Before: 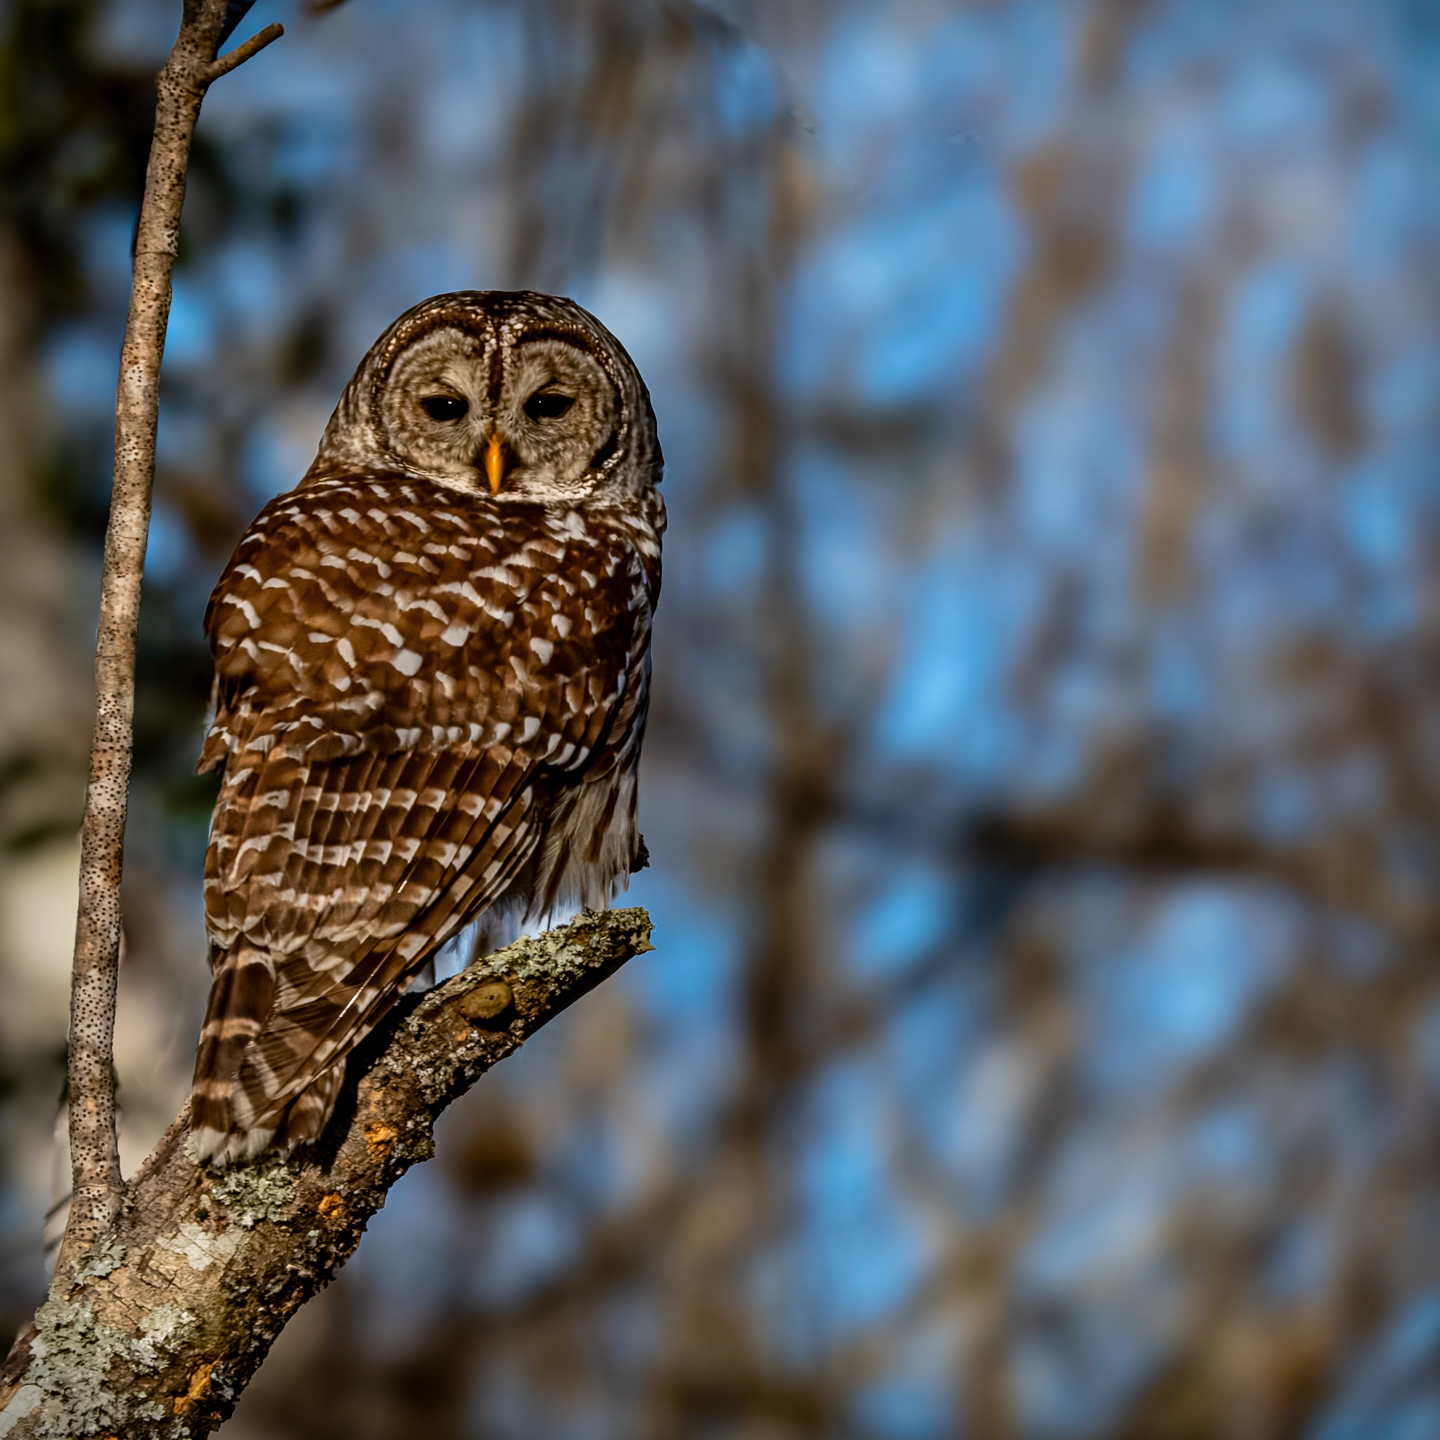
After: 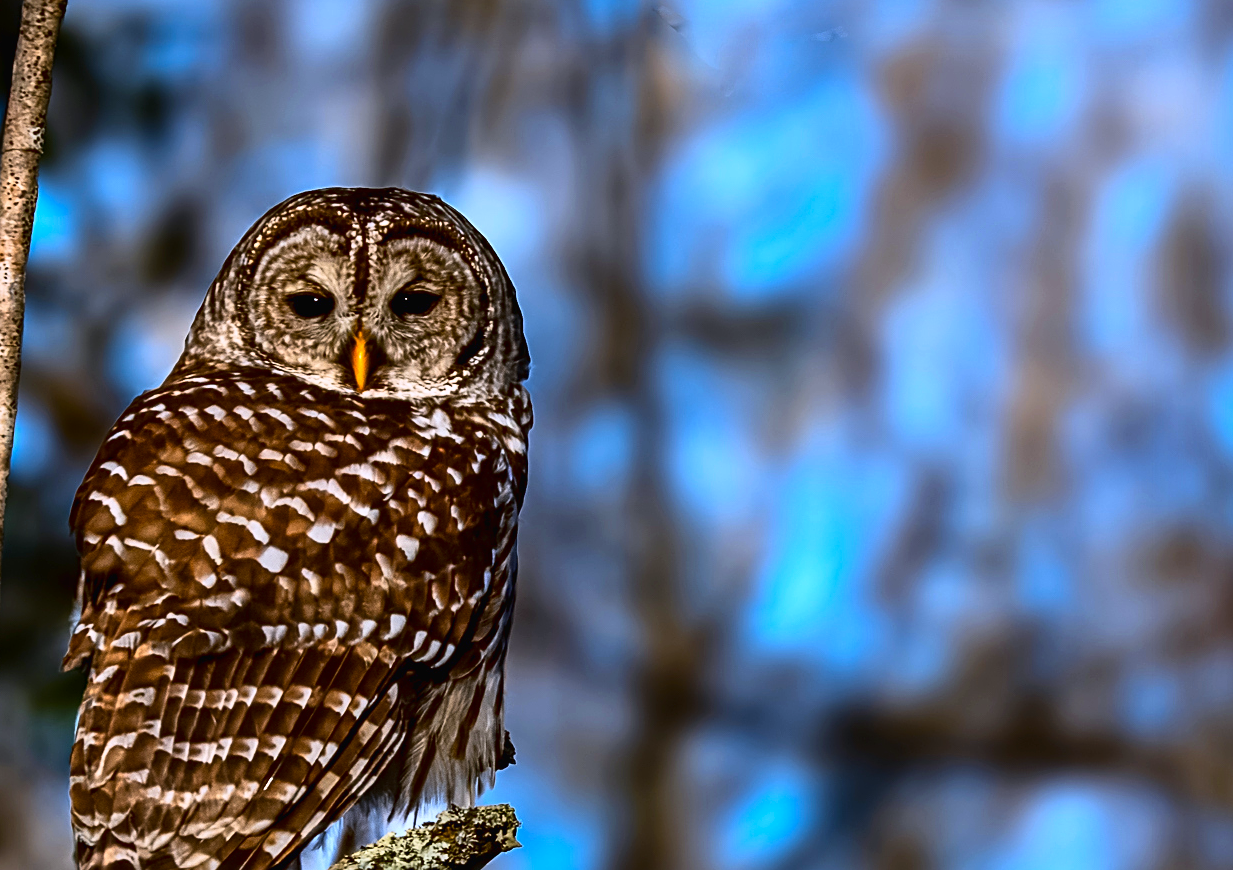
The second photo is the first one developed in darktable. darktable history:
sharpen: on, module defaults
white balance: red 0.967, blue 1.119, emerald 0.756
crop and rotate: left 9.345%, top 7.22%, right 4.982%, bottom 32.331%
tone curve: curves: ch0 [(0, 0.013) (0.198, 0.175) (0.512, 0.582) (0.625, 0.754) (0.81, 0.934) (1, 1)], color space Lab, linked channels, preserve colors none
contrast brightness saturation: contrast 0.04, saturation 0.16
